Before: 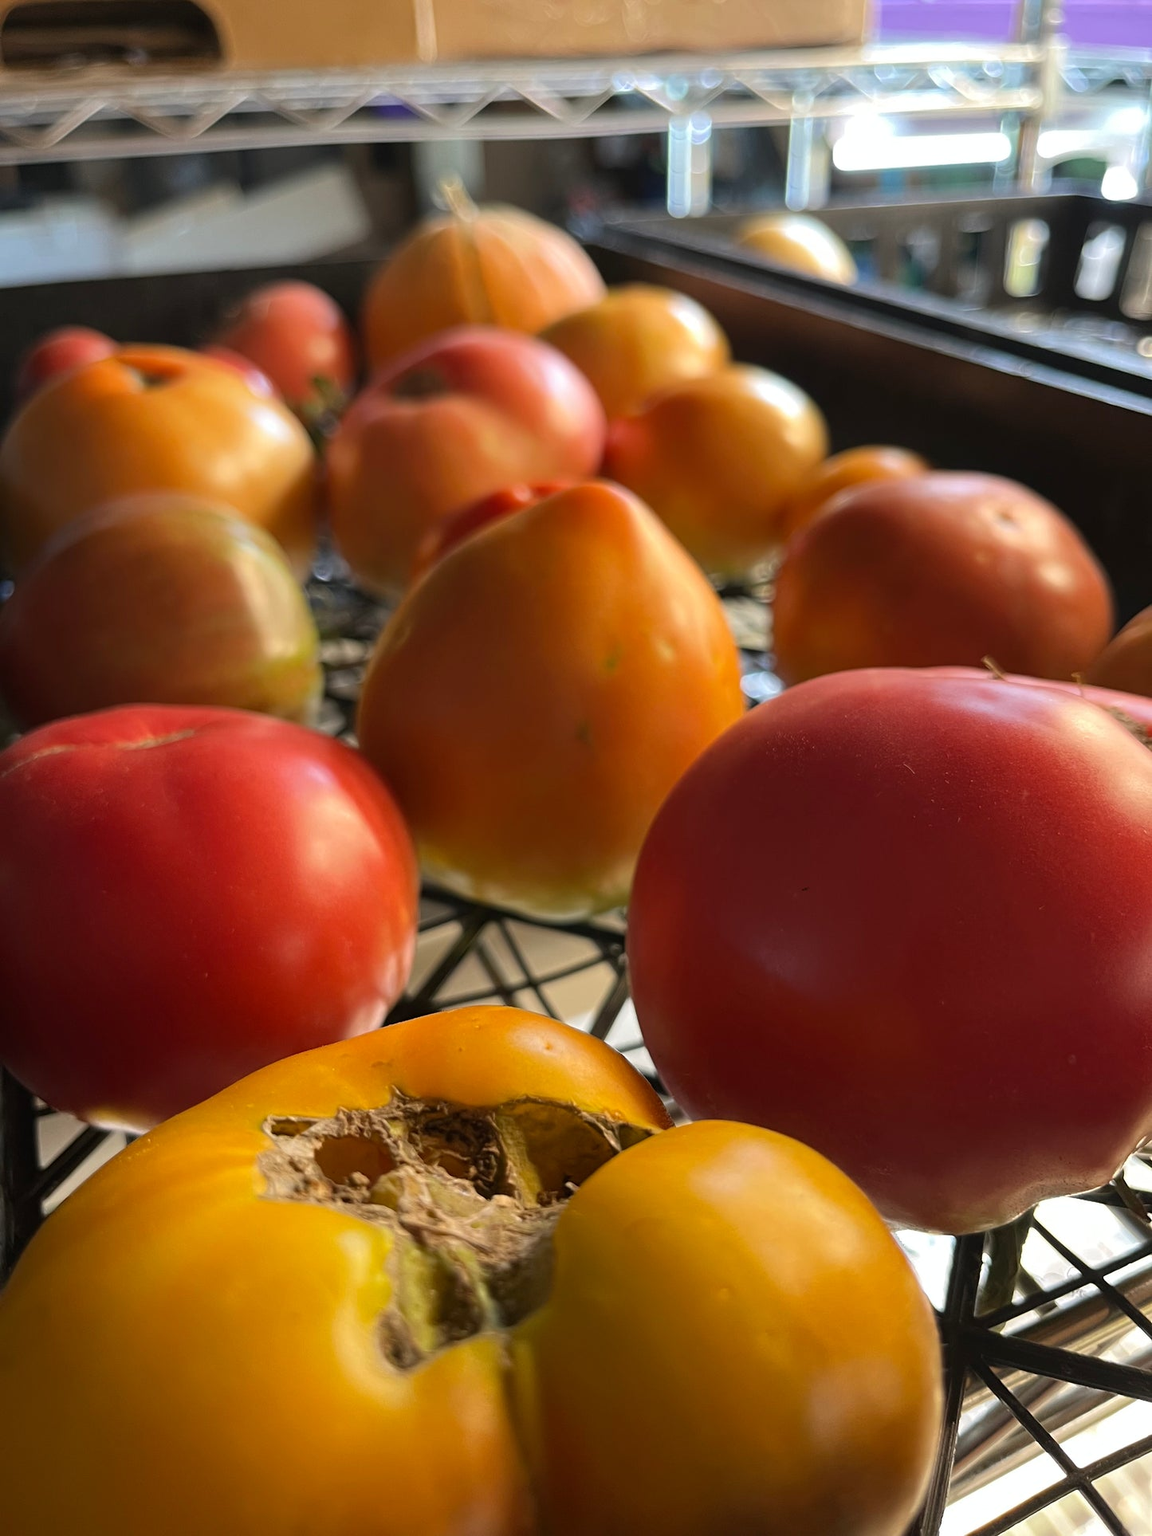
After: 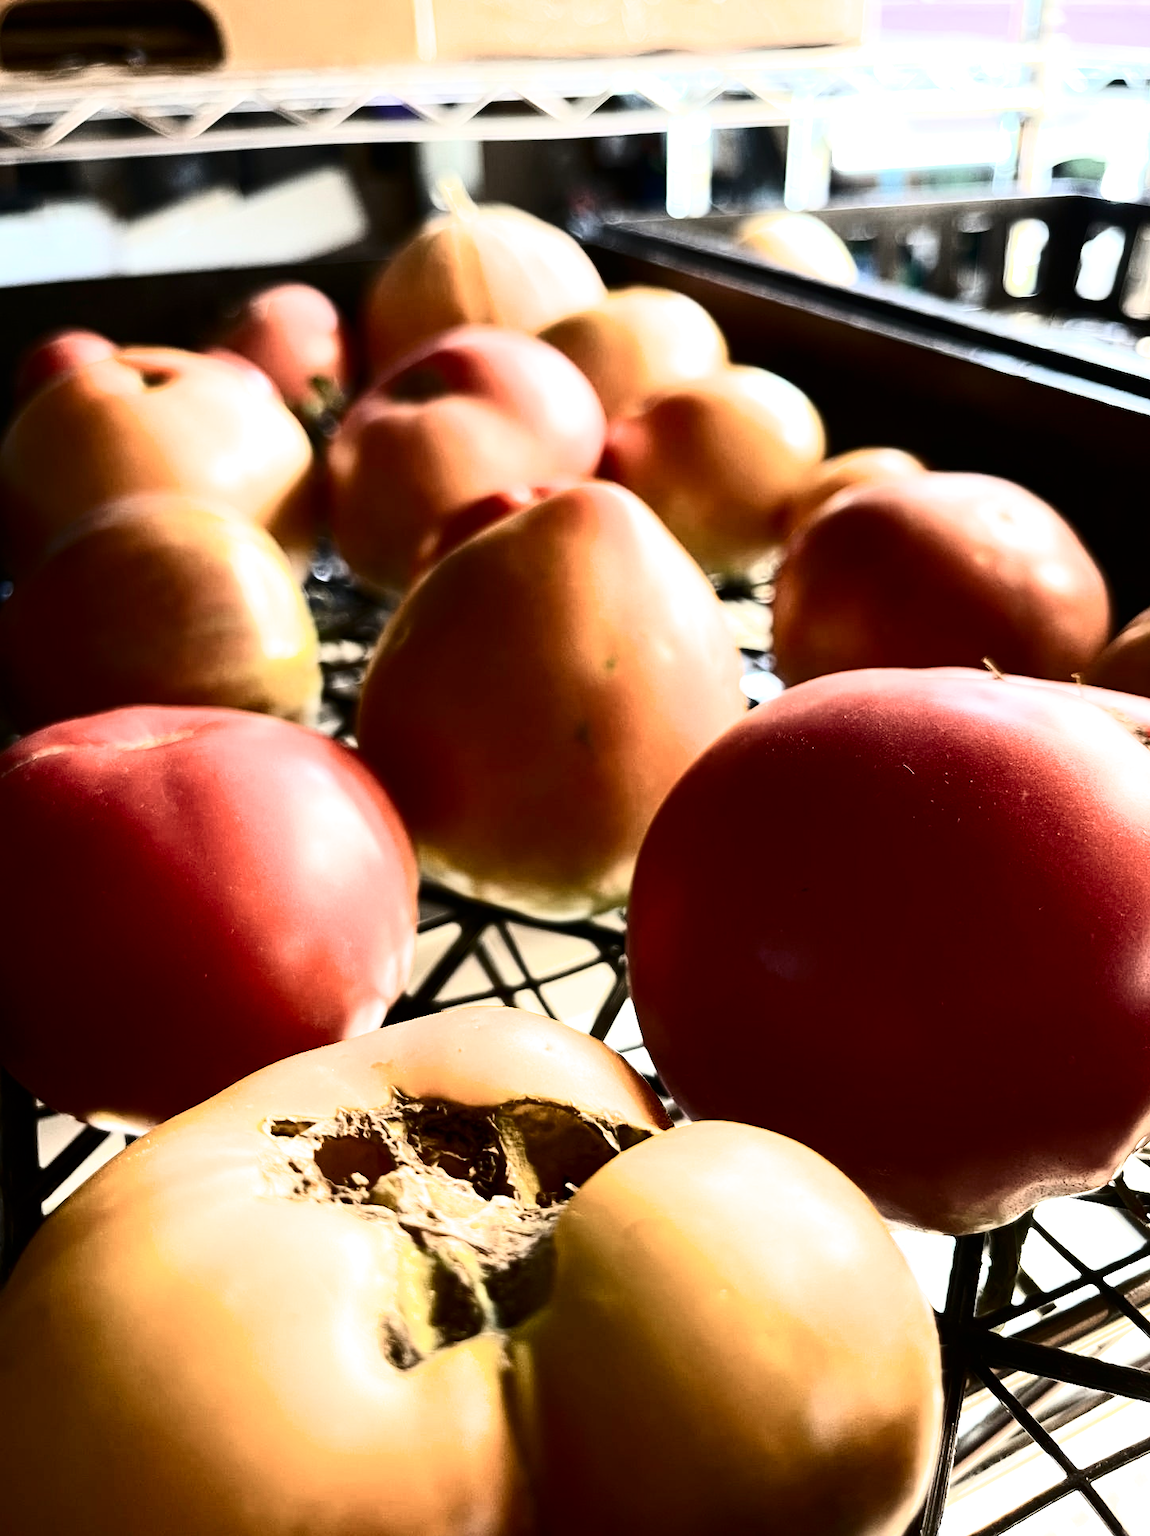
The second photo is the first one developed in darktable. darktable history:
contrast brightness saturation: contrast 0.507, saturation -0.102
crop: left 0.086%
exposure: black level correction 0, exposure 0.694 EV, compensate highlight preservation false
filmic rgb: black relative exposure -8.03 EV, white relative exposure 2.34 EV, hardness 6.63
